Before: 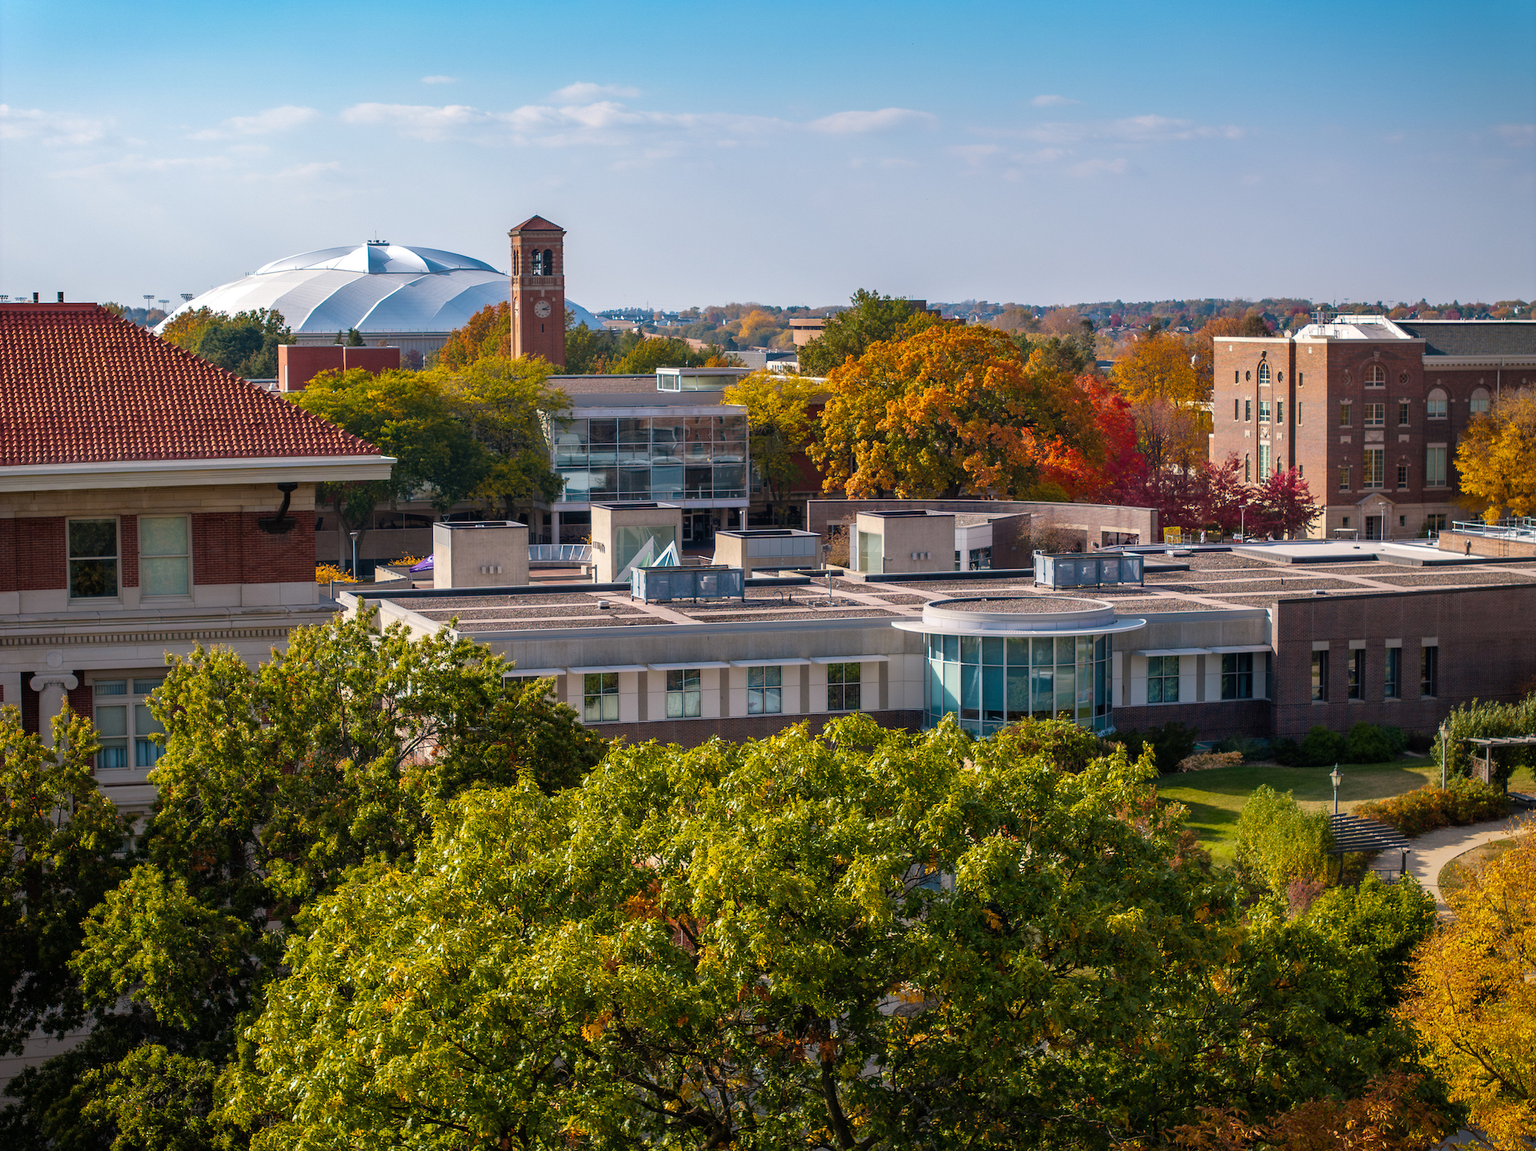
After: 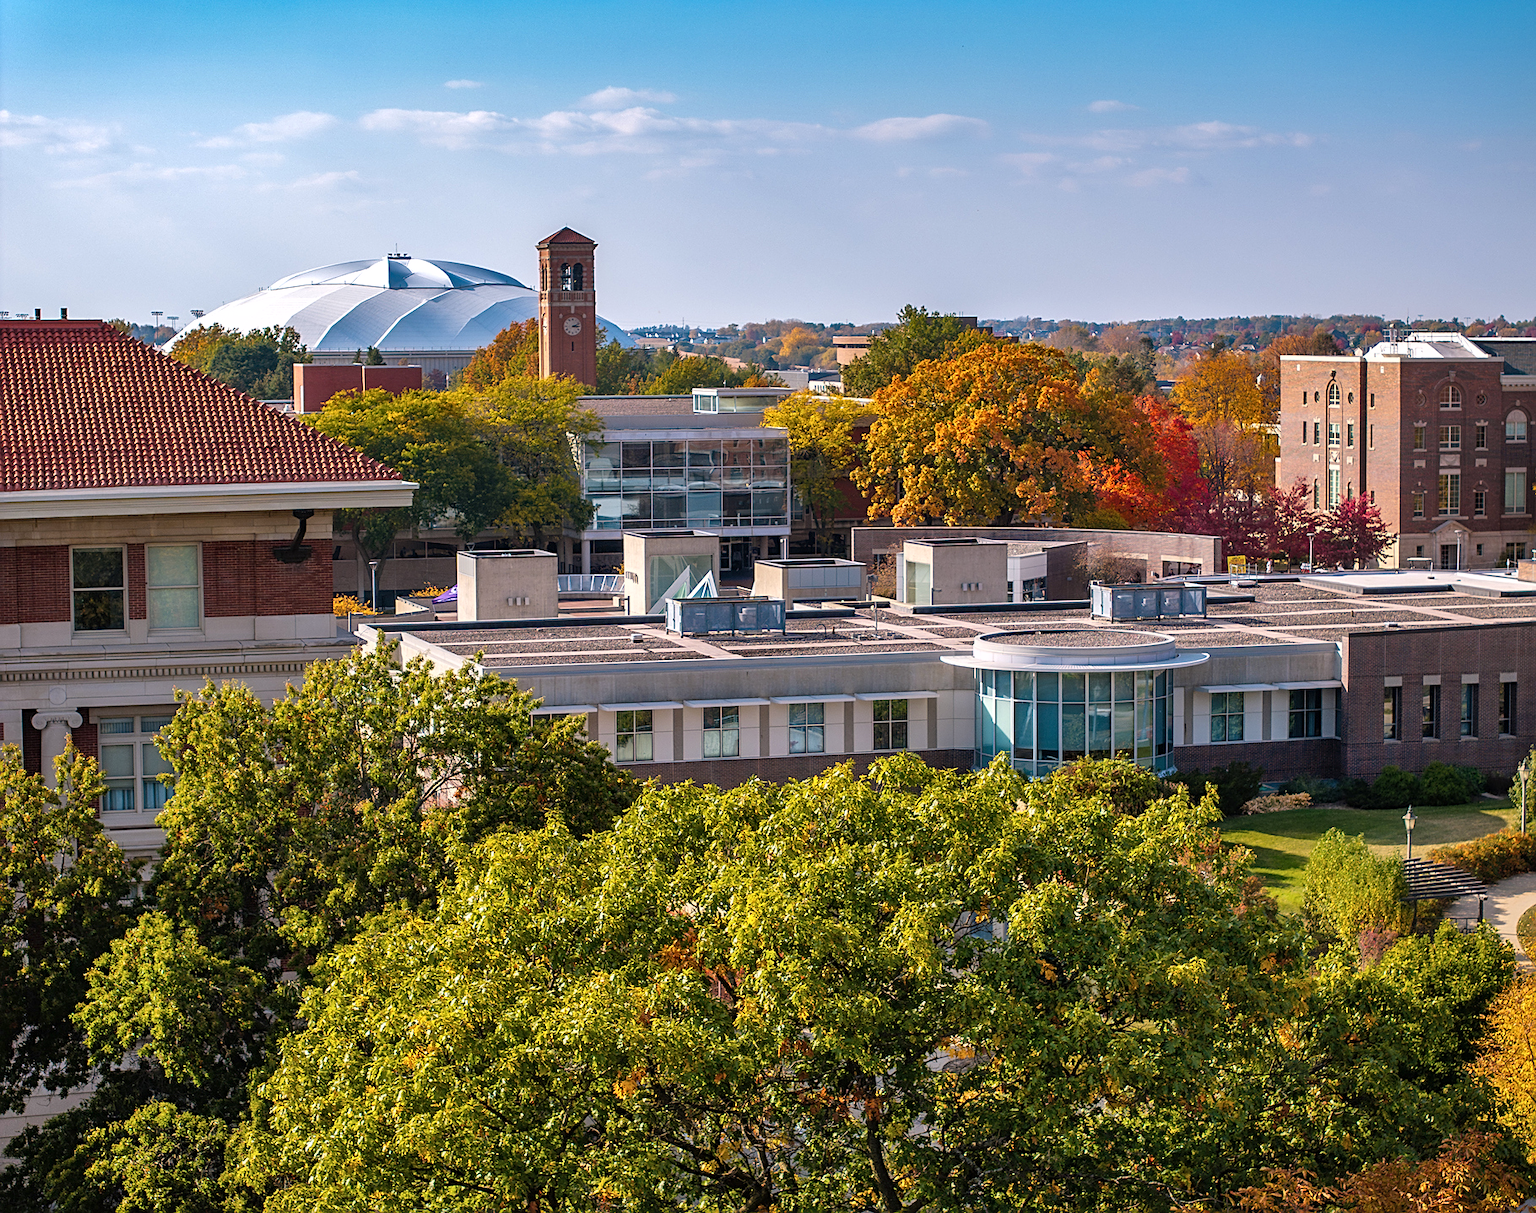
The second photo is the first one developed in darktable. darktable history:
exposure: black level correction 0, exposure 0.2 EV, compensate exposure bias true, compensate highlight preservation false
shadows and highlights: low approximation 0.01, soften with gaussian
color balance: input saturation 99%
white balance: red 1.004, blue 1.024
sharpen: on, module defaults
crop and rotate: right 5.167%
